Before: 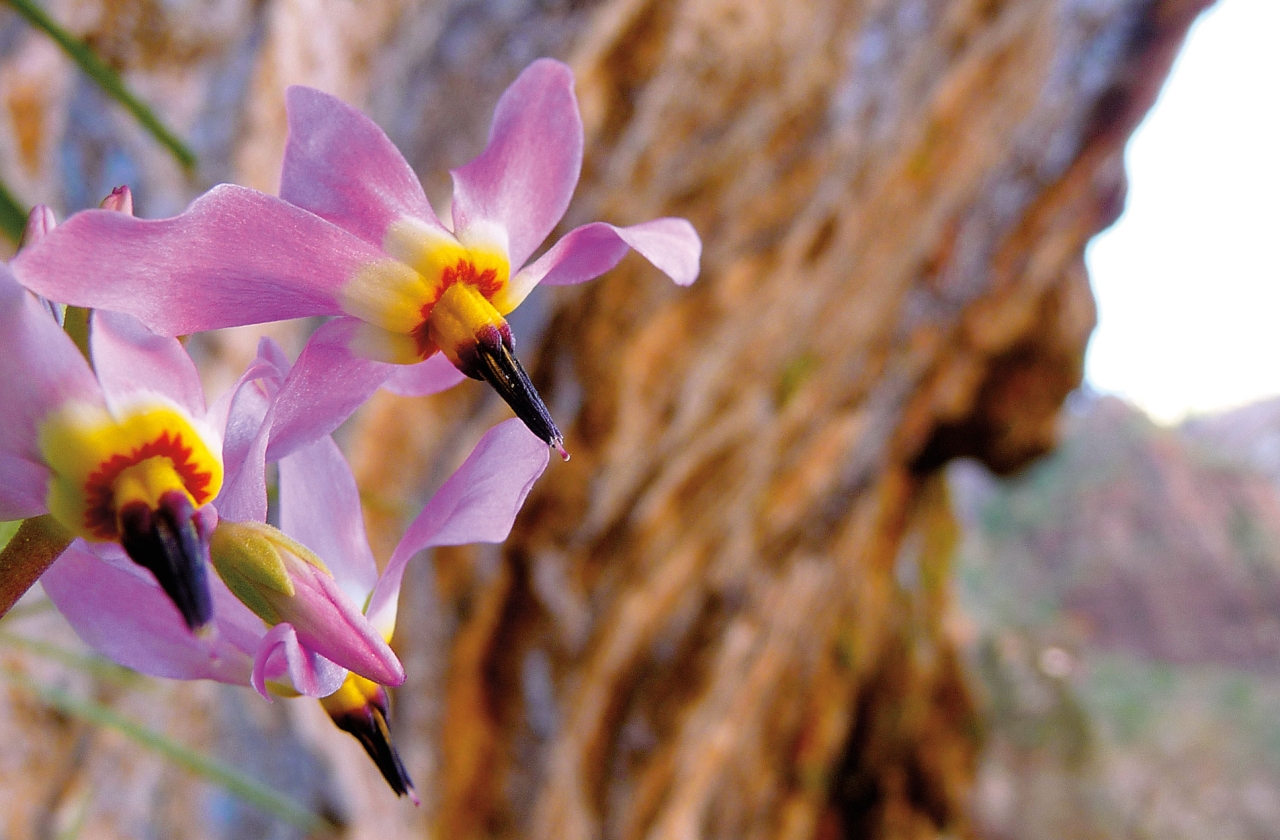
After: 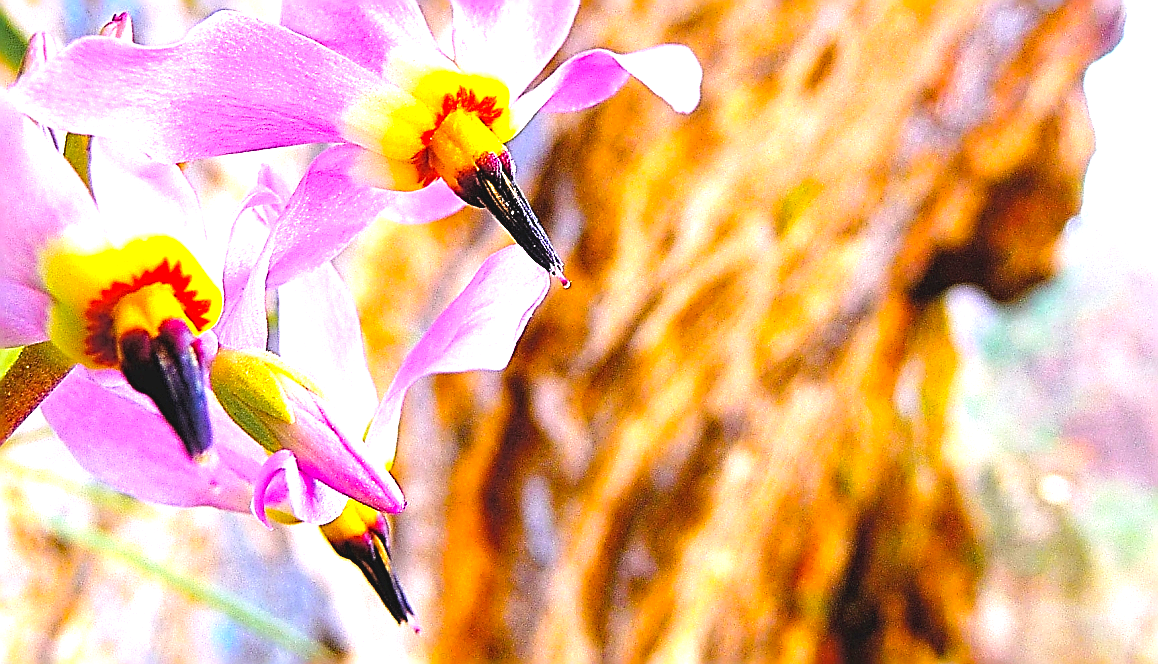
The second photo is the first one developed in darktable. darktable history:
crop: top 20.656%, right 9.455%, bottom 0.249%
sharpen: amount 1.997
color balance rgb: global offset › luminance 0.707%, perceptual saturation grading › global saturation 30.958%
exposure: black level correction 0, exposure 1.691 EV, compensate exposure bias true, compensate highlight preservation false
